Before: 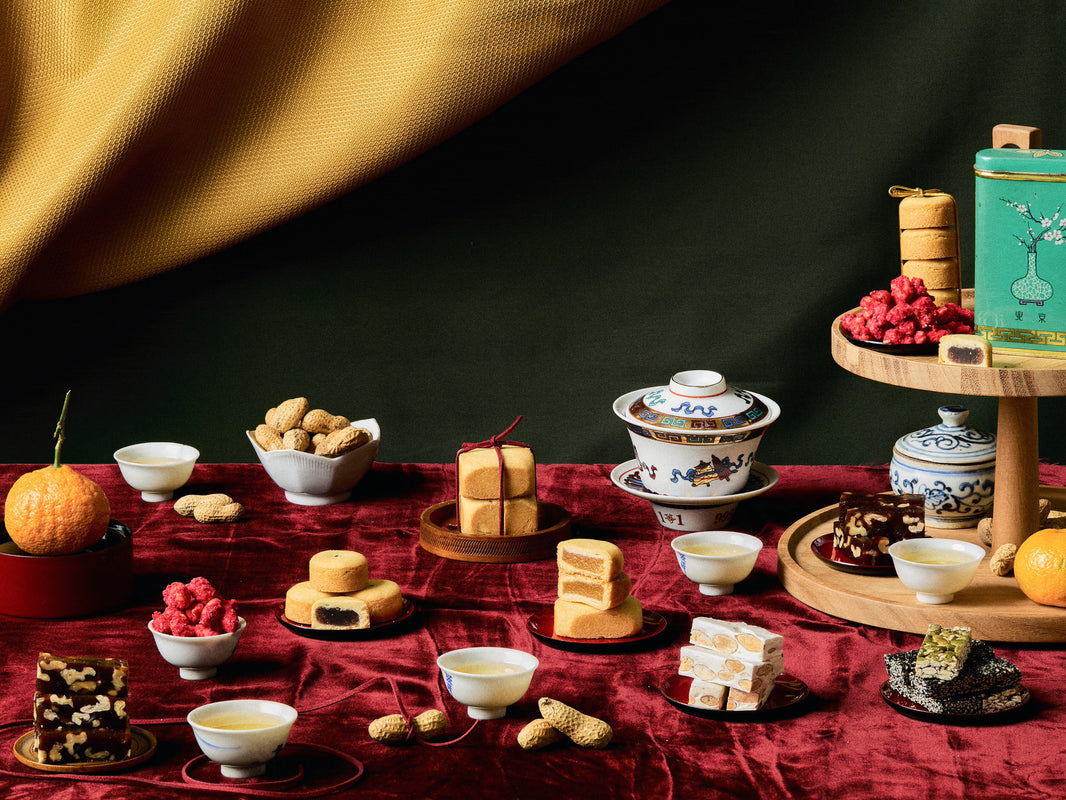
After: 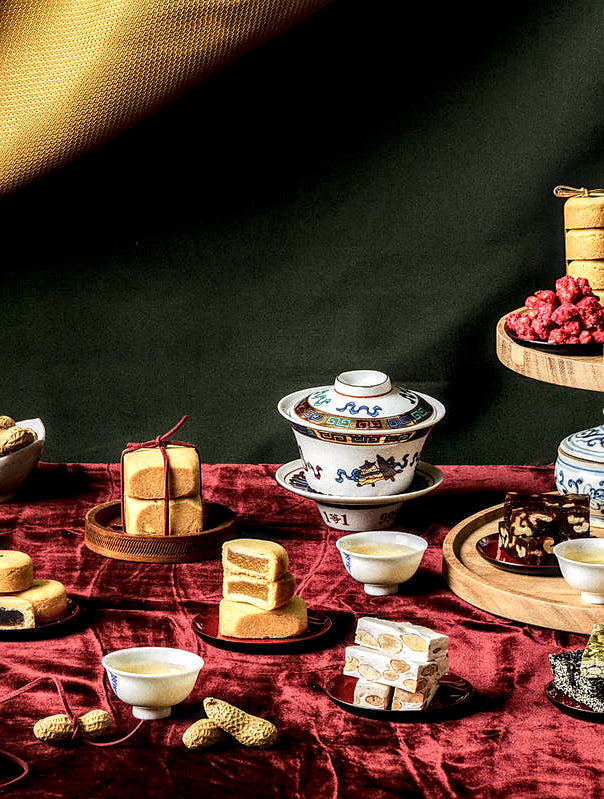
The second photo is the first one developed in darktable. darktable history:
crop: left 31.458%, top 0%, right 11.876%
sharpen: radius 1.458, amount 0.398, threshold 1.271
local contrast: highlights 19%, detail 186%
